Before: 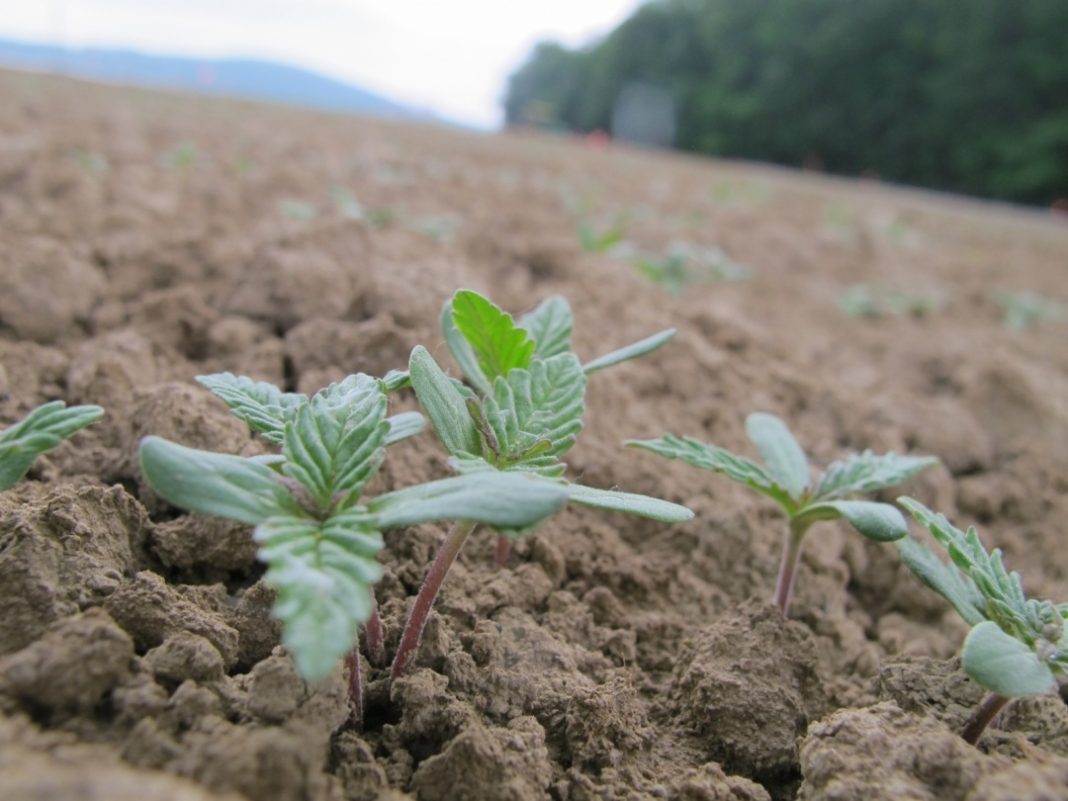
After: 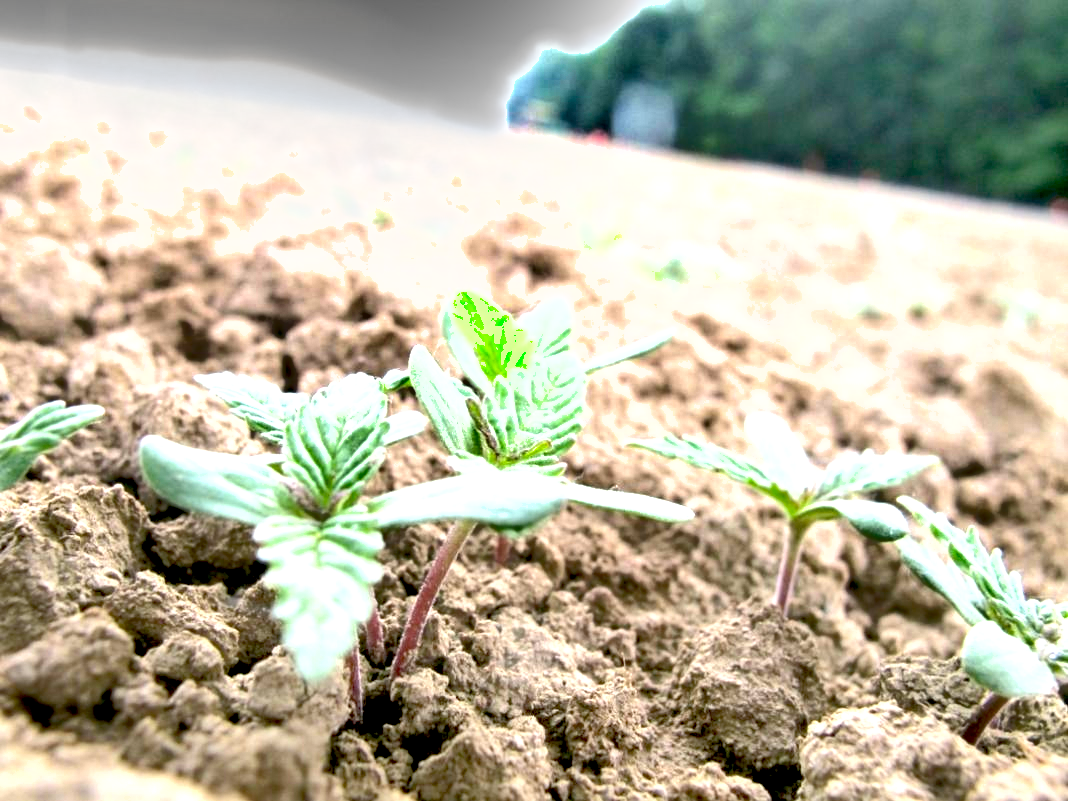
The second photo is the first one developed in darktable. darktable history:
exposure: black level correction 0.016, exposure 1.774 EV, compensate highlight preservation false
shadows and highlights: soften with gaussian
